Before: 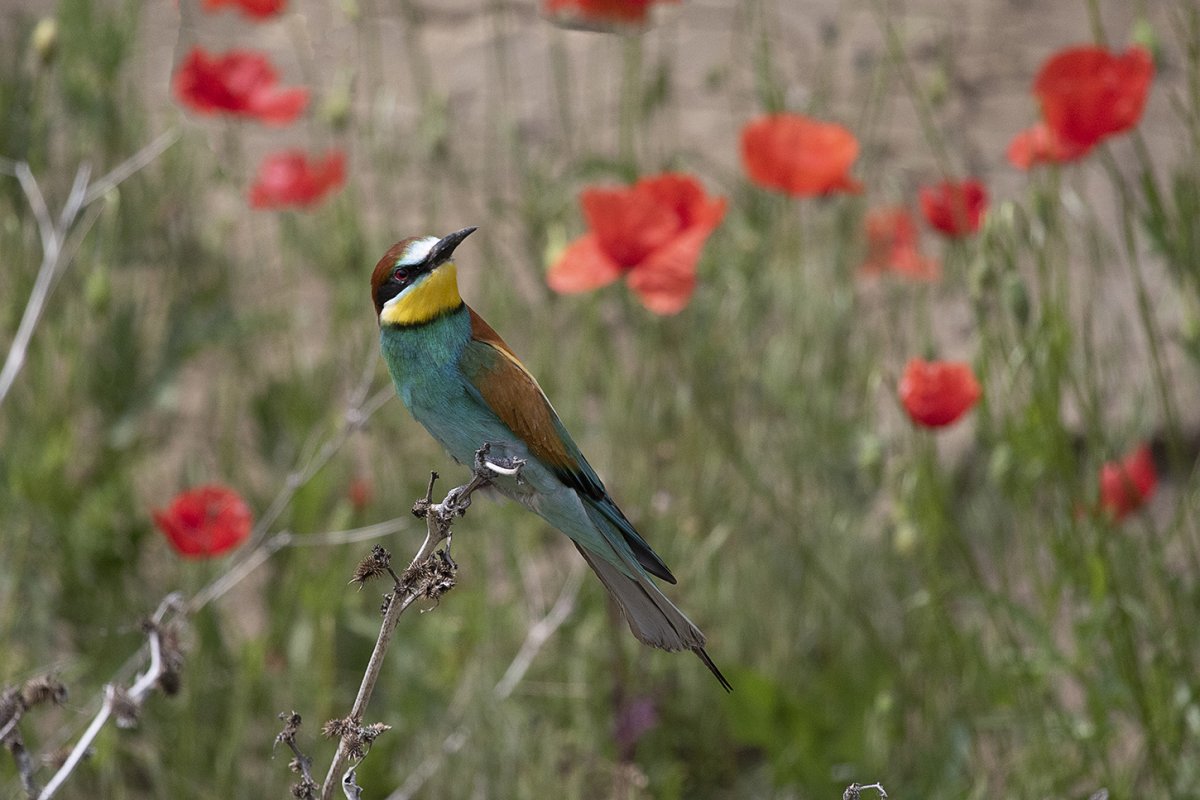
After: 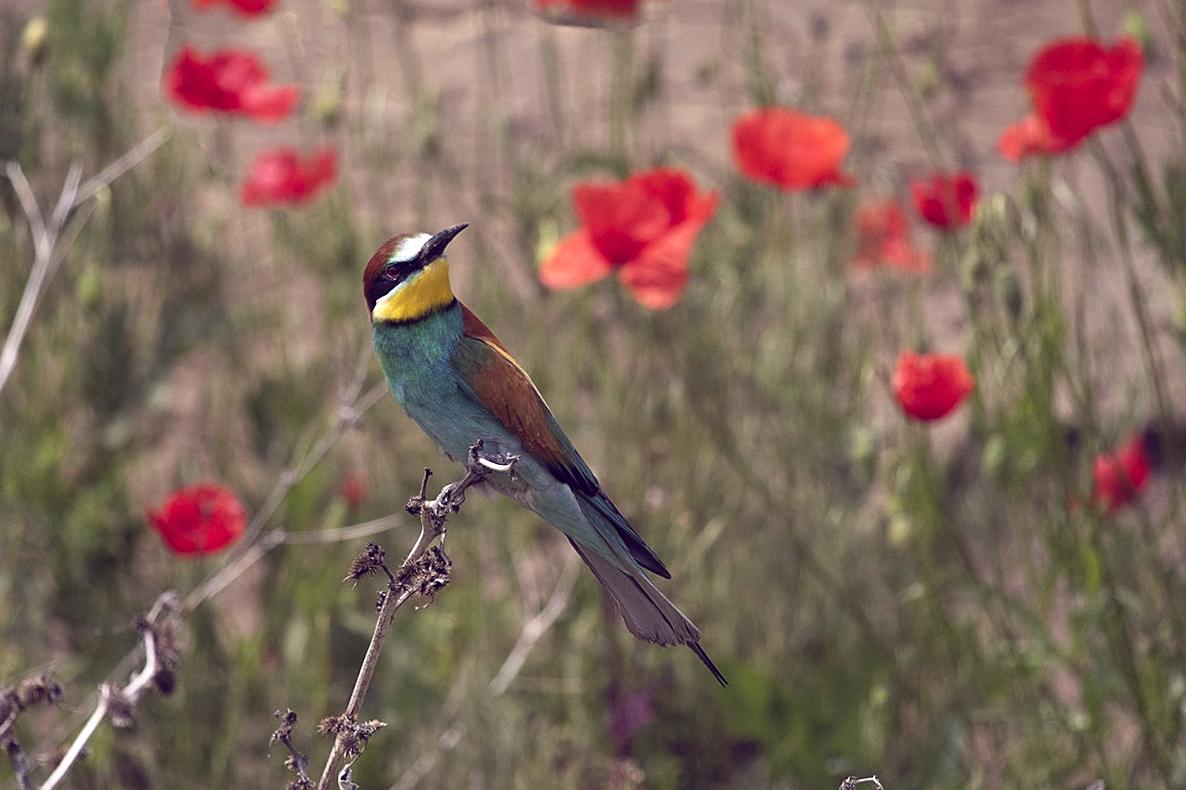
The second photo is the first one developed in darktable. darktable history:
color balance: lift [1.001, 0.997, 0.99, 1.01], gamma [1.007, 1, 0.975, 1.025], gain [1, 1.065, 1.052, 0.935], contrast 13.25%
sharpen: amount 0.2
rotate and perspective: rotation -0.45°, automatic cropping original format, crop left 0.008, crop right 0.992, crop top 0.012, crop bottom 0.988
